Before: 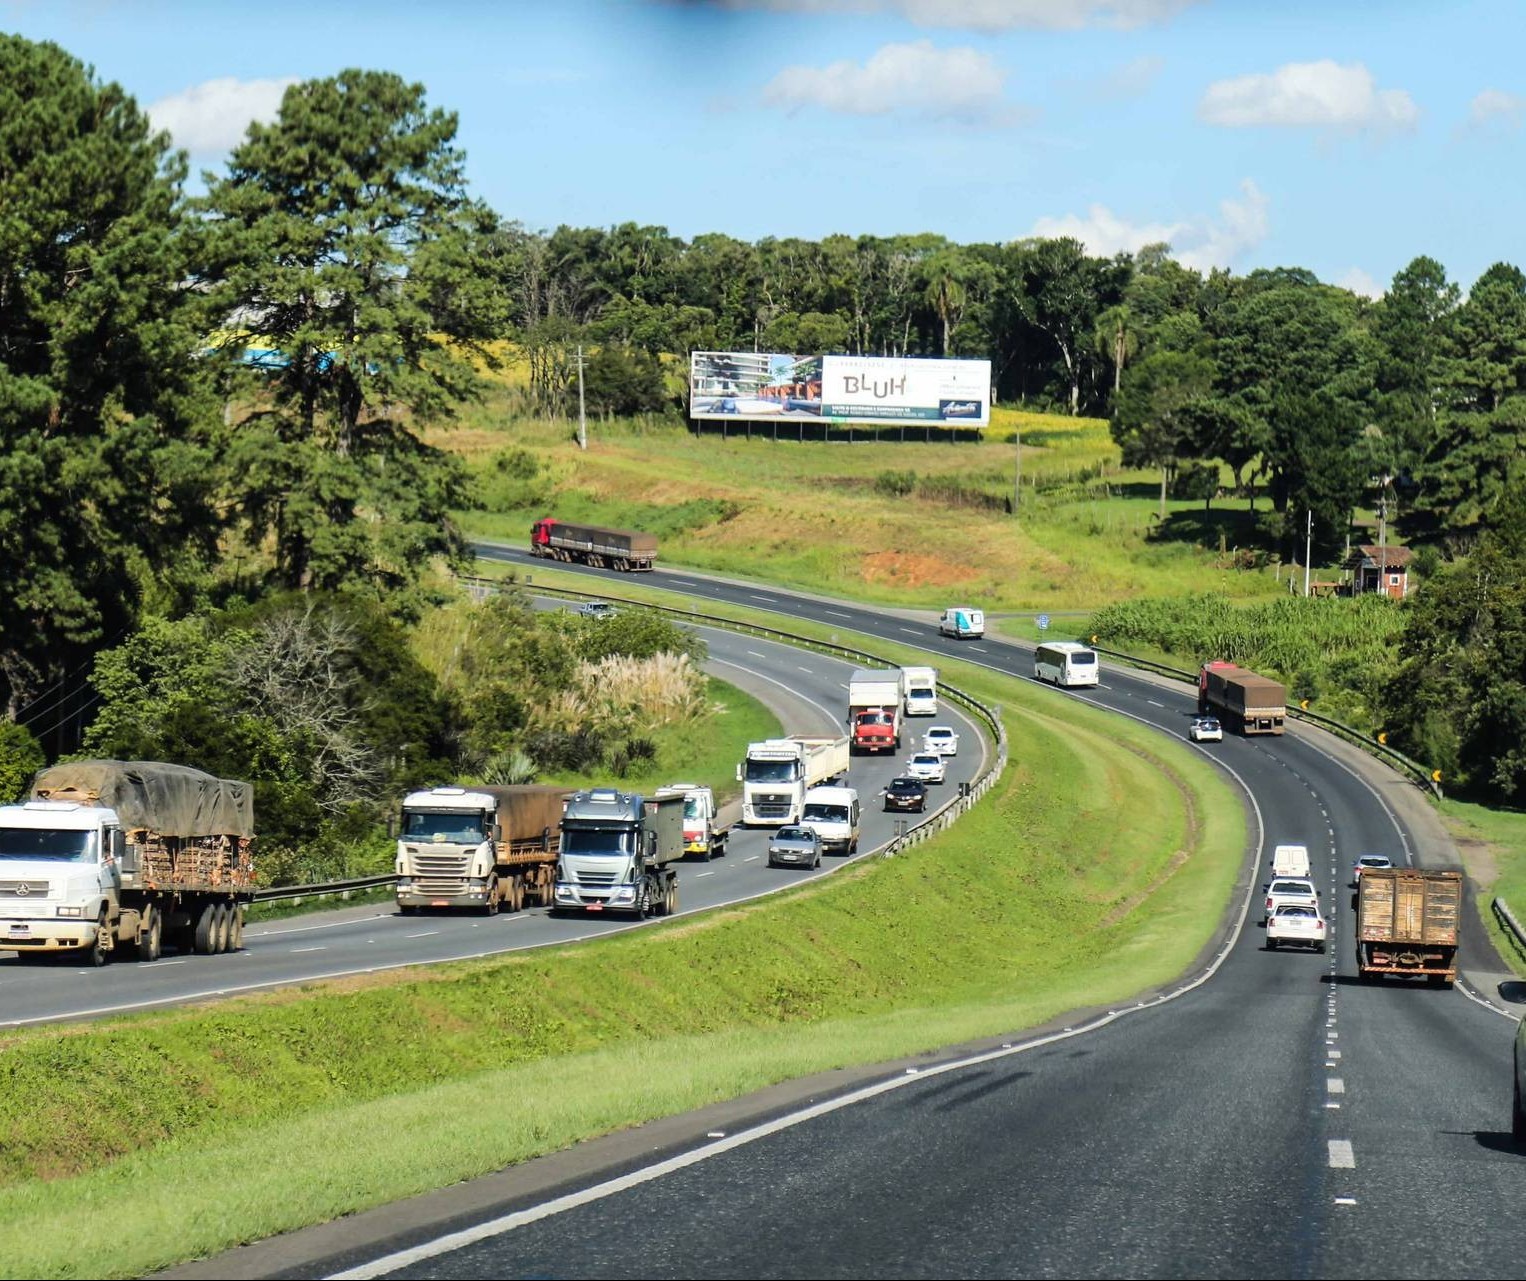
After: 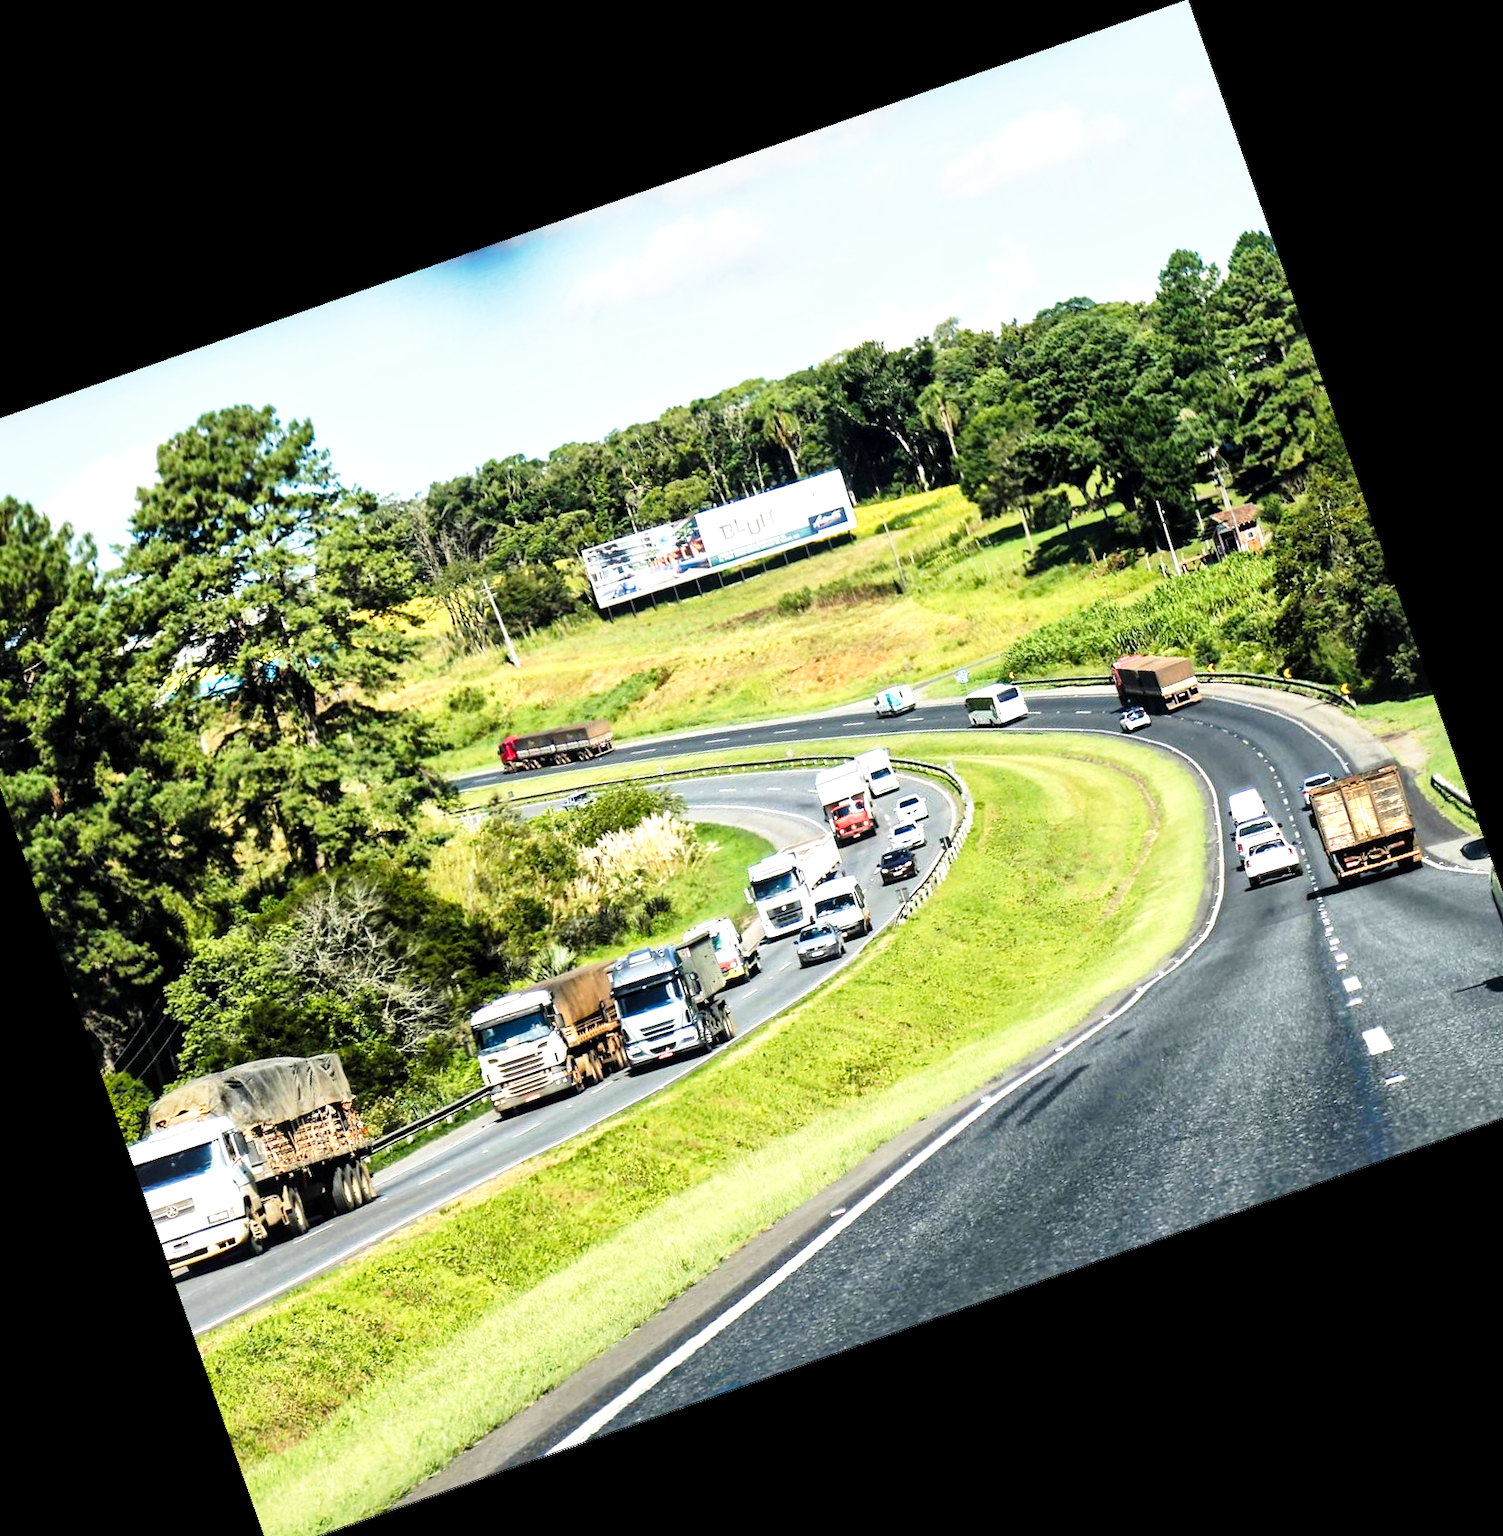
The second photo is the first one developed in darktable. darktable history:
base curve: curves: ch0 [(0, 0) (0.026, 0.03) (0.109, 0.232) (0.351, 0.748) (0.669, 0.968) (1, 1)], preserve colors none
crop and rotate: angle 19.43°, left 6.812%, right 4.125%, bottom 1.087%
local contrast: mode bilateral grid, contrast 20, coarseness 50, detail 159%, midtone range 0.2
